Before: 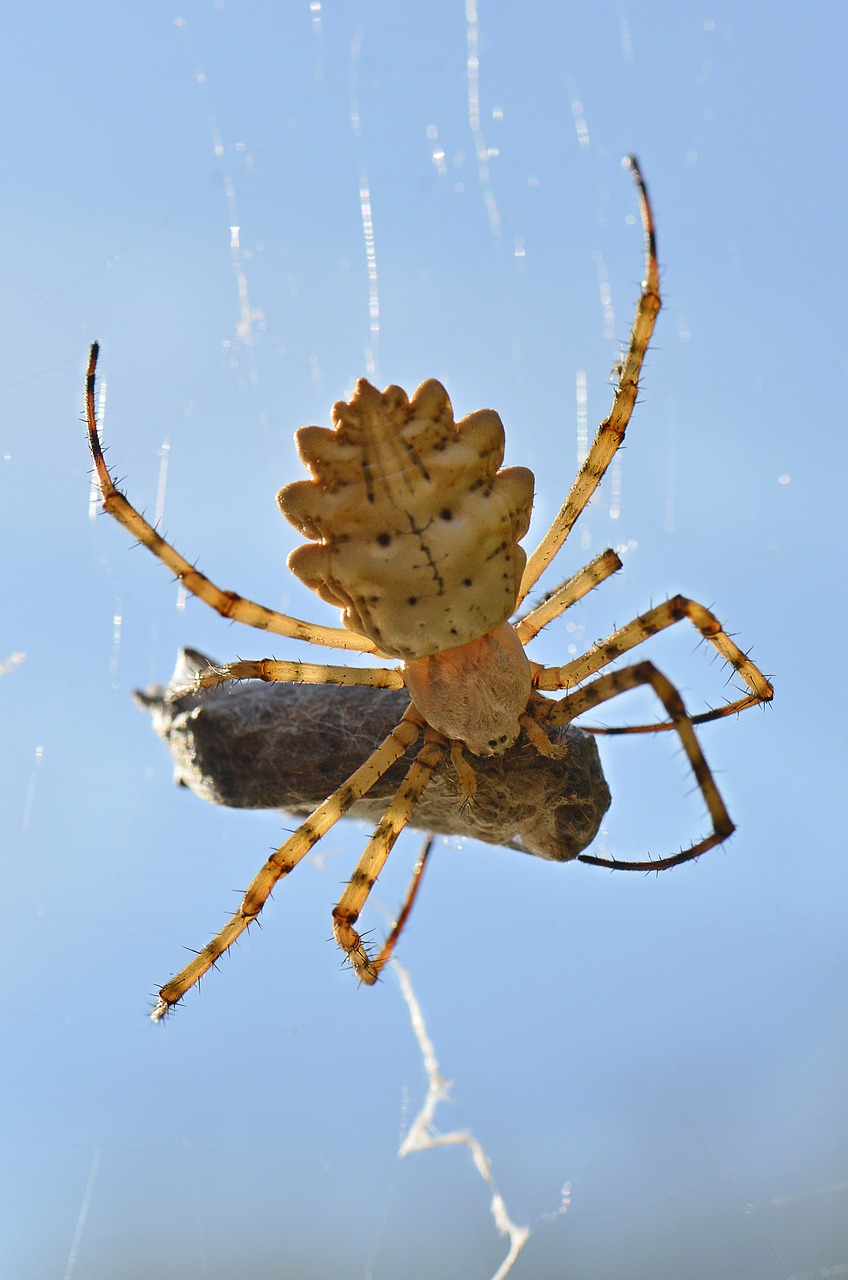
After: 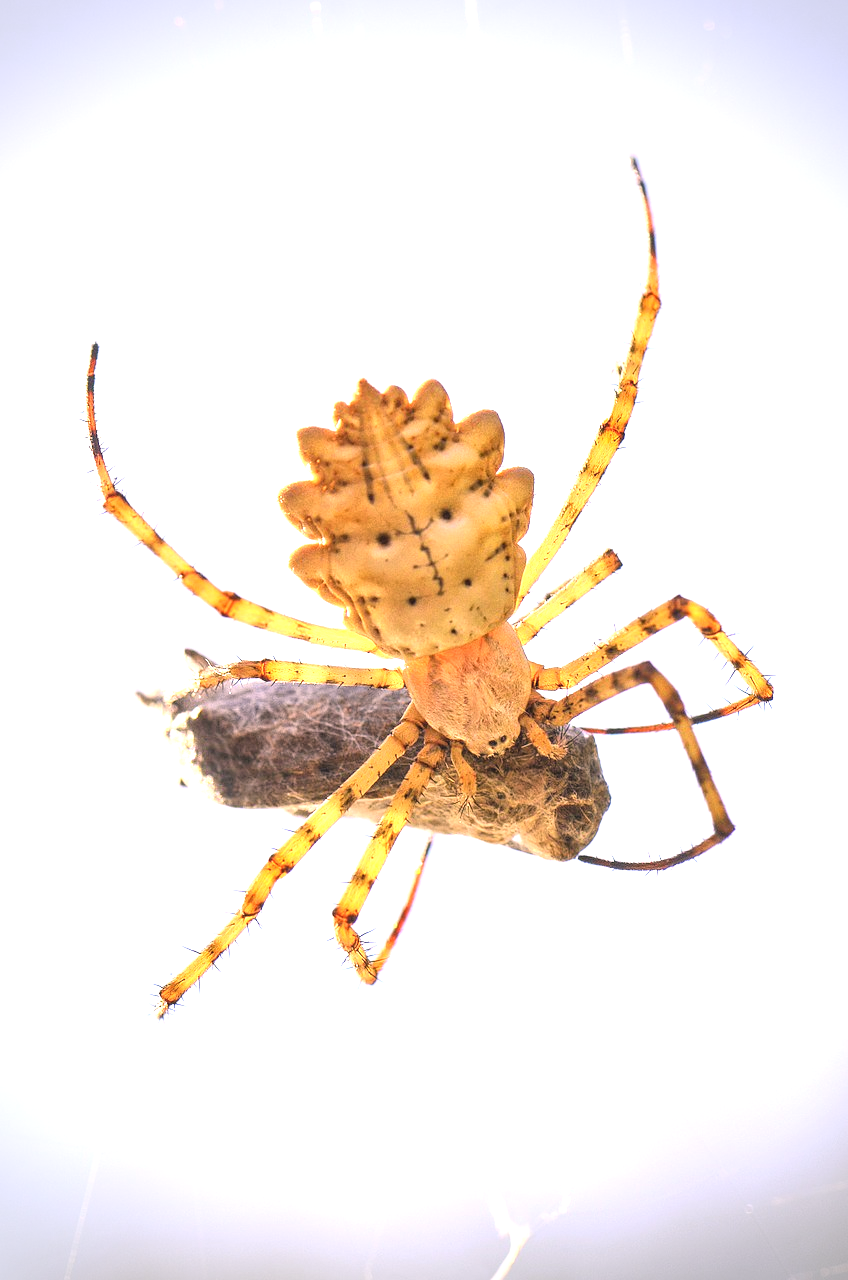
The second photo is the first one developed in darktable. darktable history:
exposure: black level correction 0, exposure 0.89 EV, compensate highlight preservation false
tone equalizer: -8 EV -0.711 EV, -7 EV -0.685 EV, -6 EV -0.581 EV, -5 EV -0.408 EV, -3 EV 0.384 EV, -2 EV 0.6 EV, -1 EV 0.676 EV, +0 EV 0.758 EV
local contrast: detail 130%
contrast brightness saturation: contrast 0.144, brightness 0.213
vignetting: fall-off start 71.52%, dithering 8-bit output
color correction: highlights a* 12.96, highlights b* 5.53
